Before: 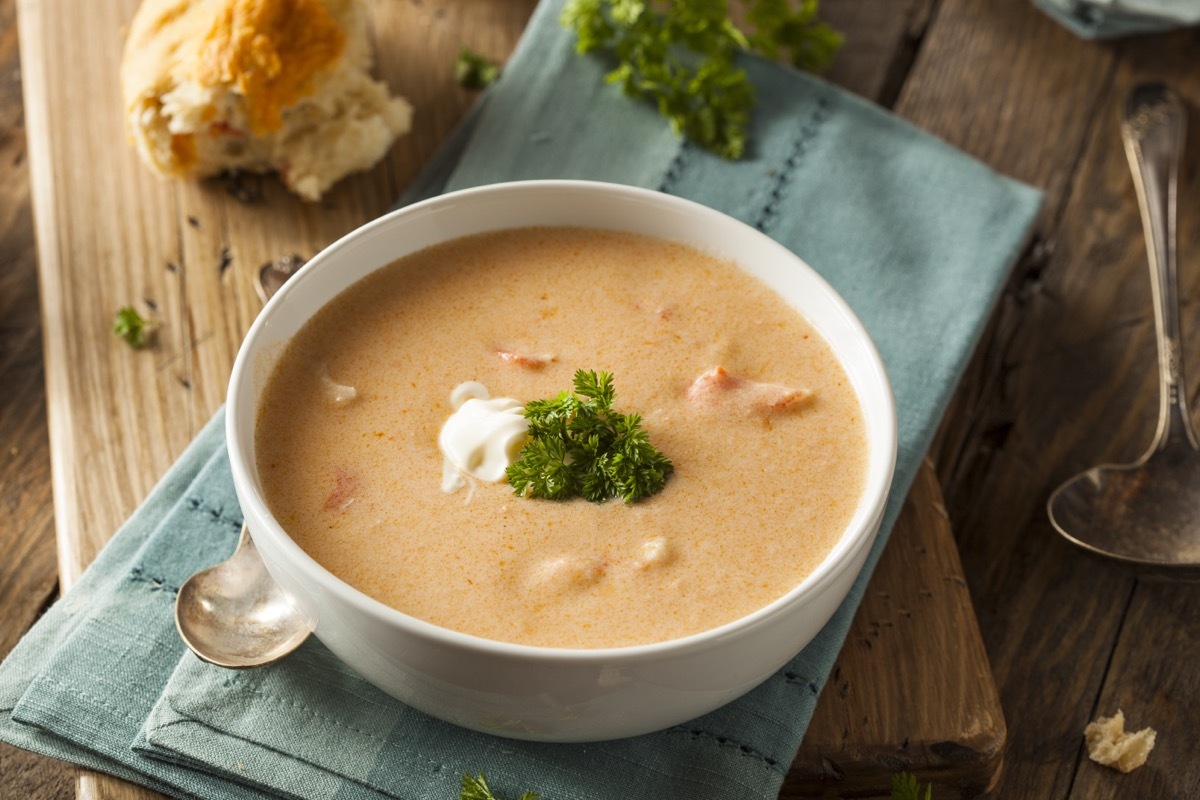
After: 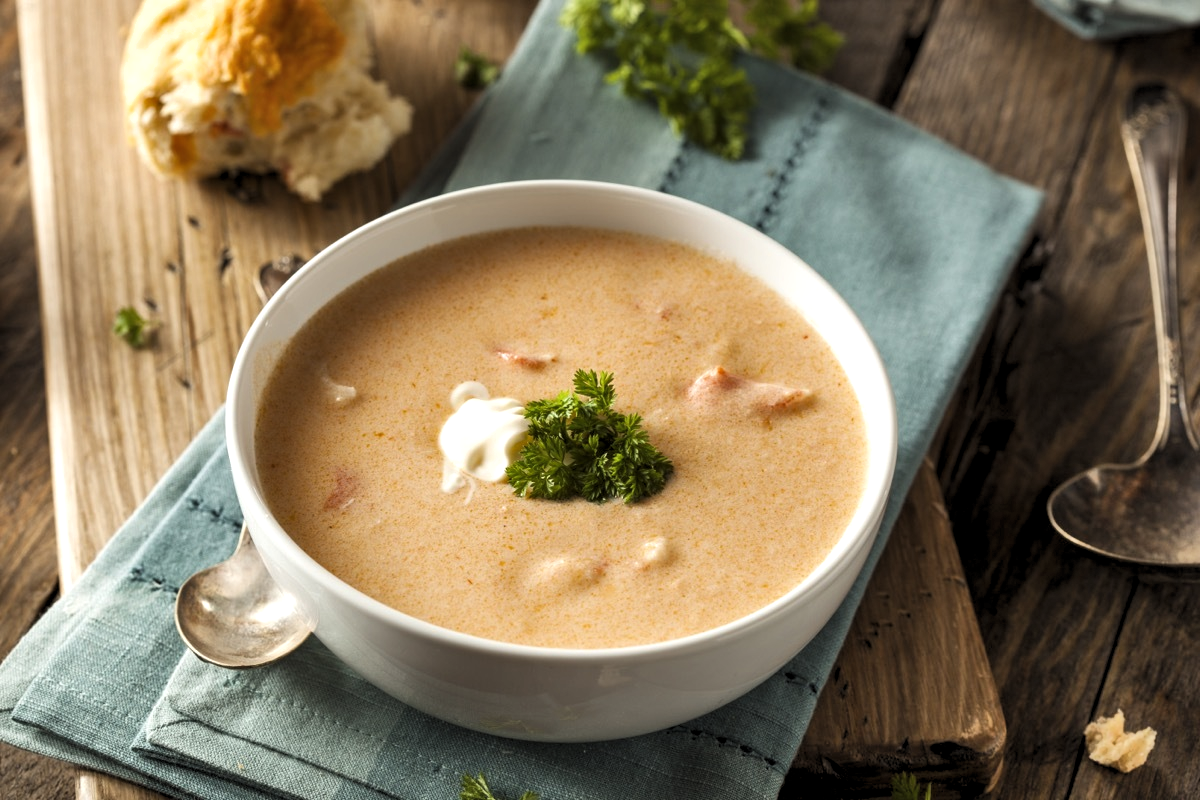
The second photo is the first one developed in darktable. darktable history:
contrast brightness saturation: saturation -0.063
levels: levels [0.062, 0.494, 0.925]
shadows and highlights: low approximation 0.01, soften with gaussian
